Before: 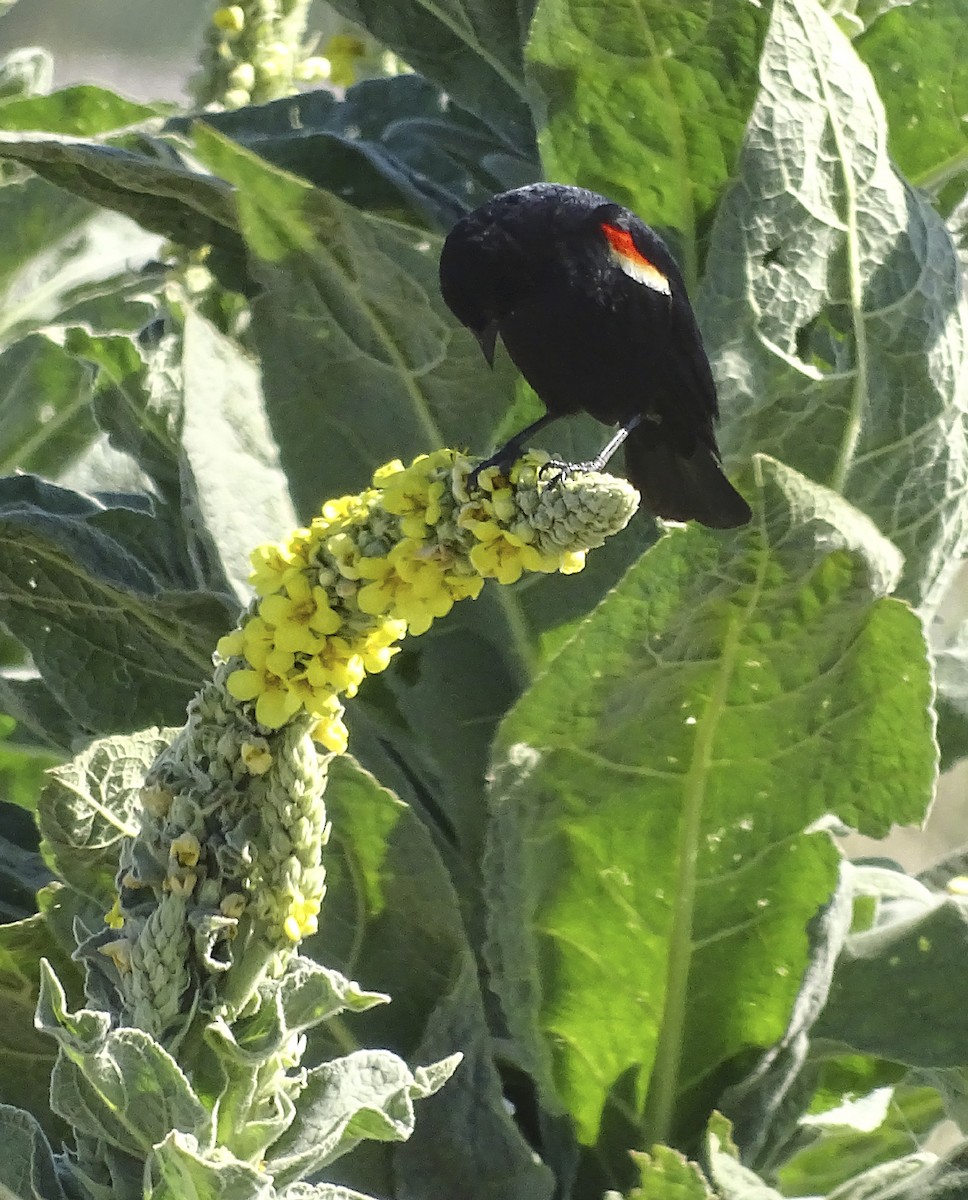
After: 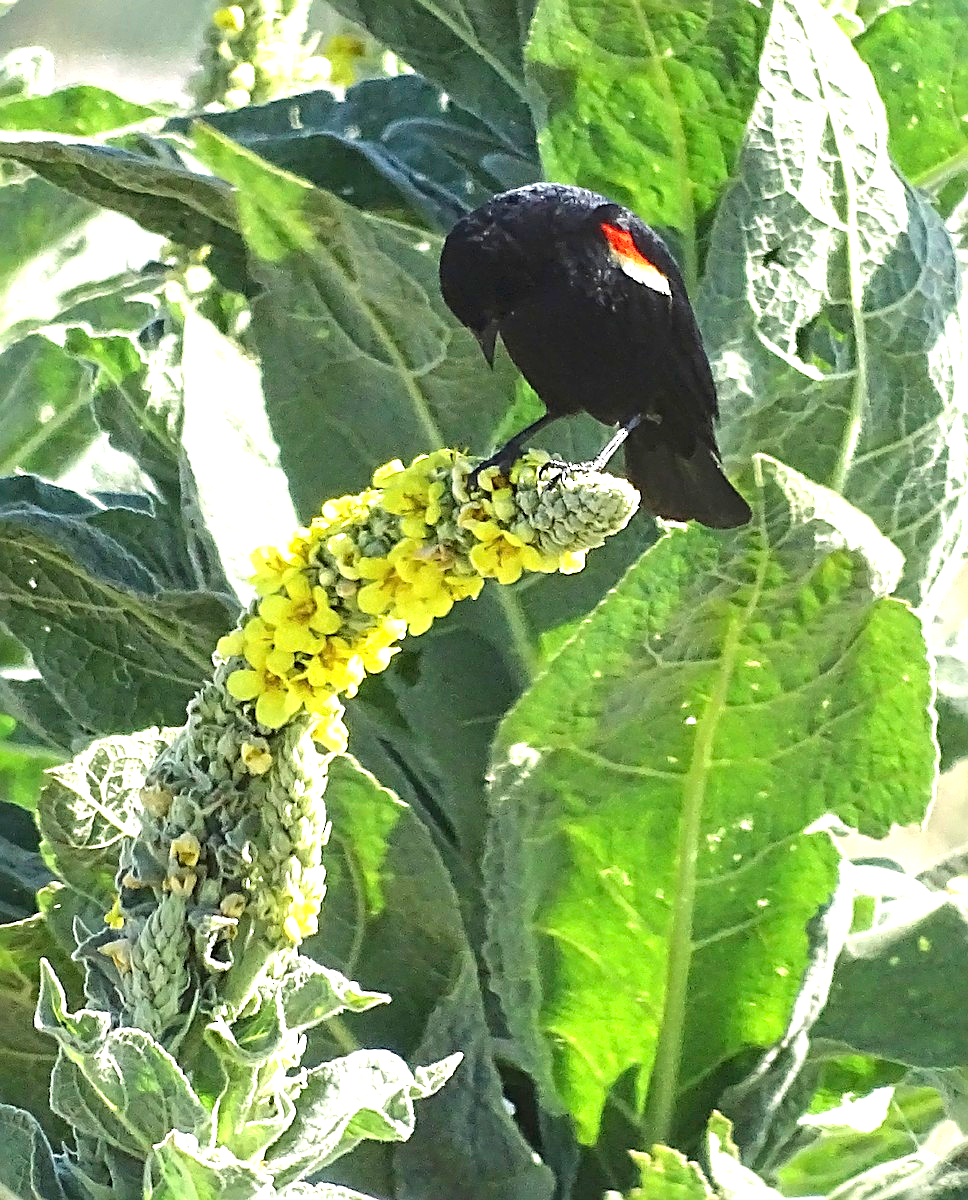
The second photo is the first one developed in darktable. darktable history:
sharpen: radius 3.962
exposure: black level correction 0, exposure 0.954 EV, compensate highlight preservation false
